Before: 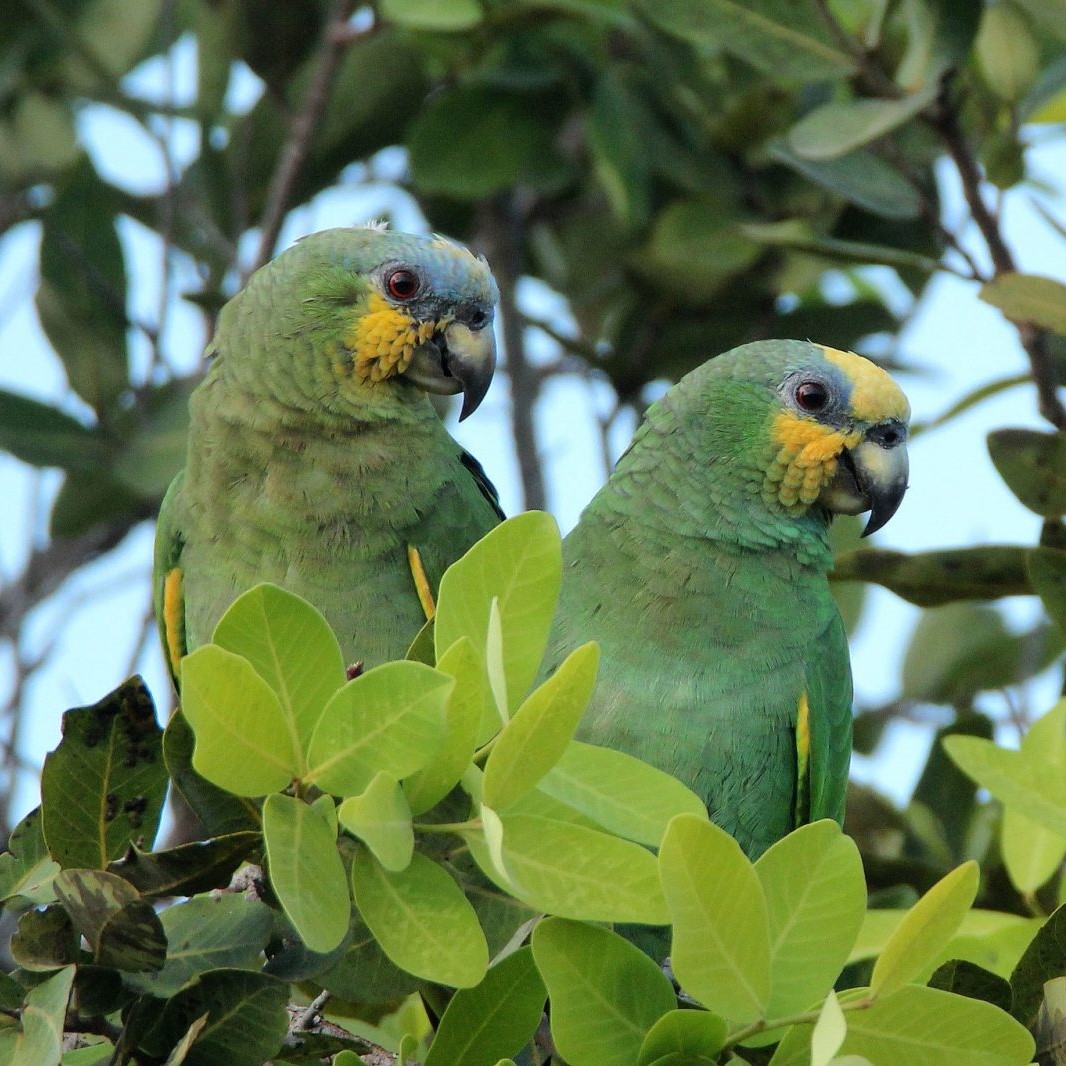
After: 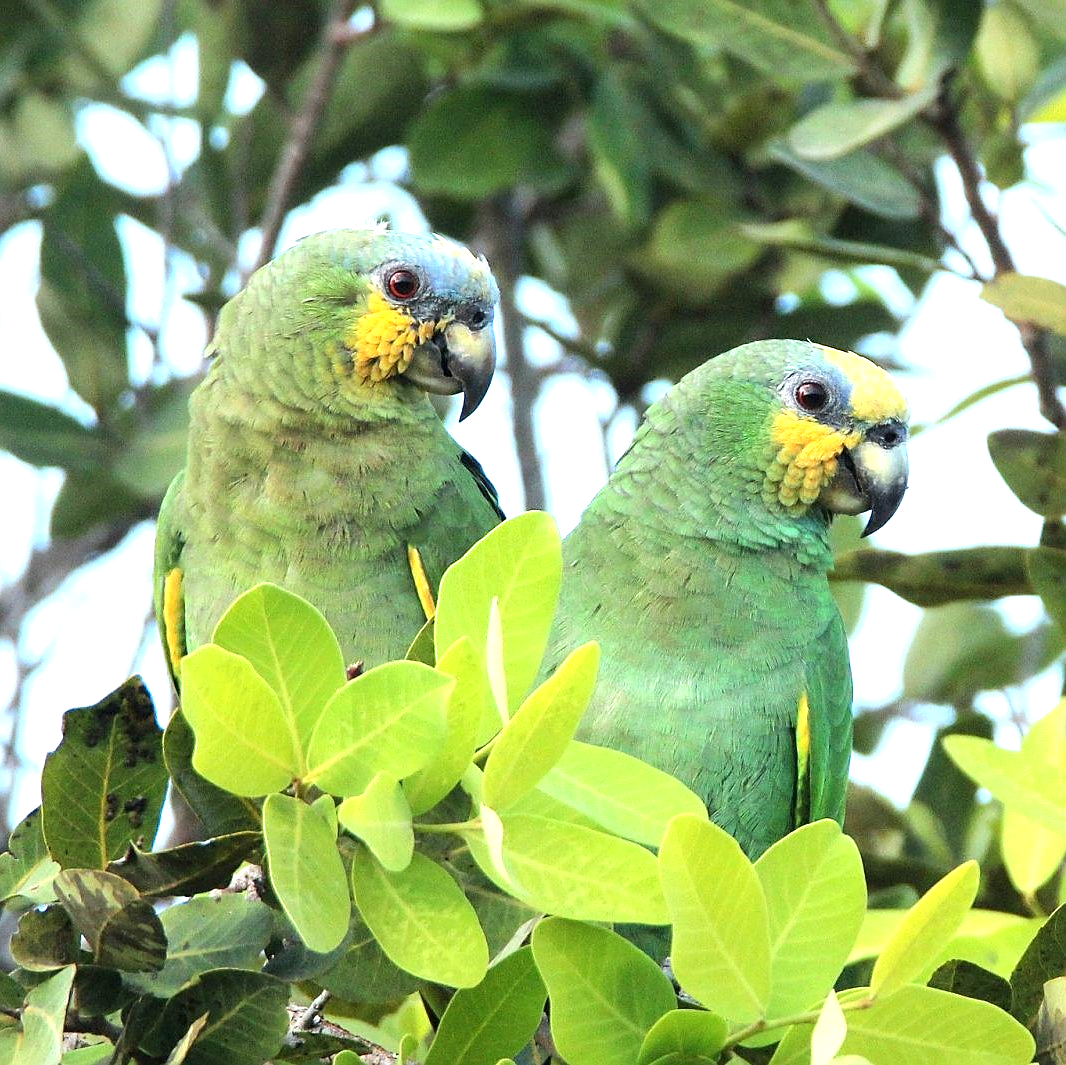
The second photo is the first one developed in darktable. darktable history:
crop: bottom 0.071%
exposure: black level correction 0, exposure 1.3 EV, compensate exposure bias true, compensate highlight preservation false
sharpen: radius 1.864, amount 0.398, threshold 1.271
